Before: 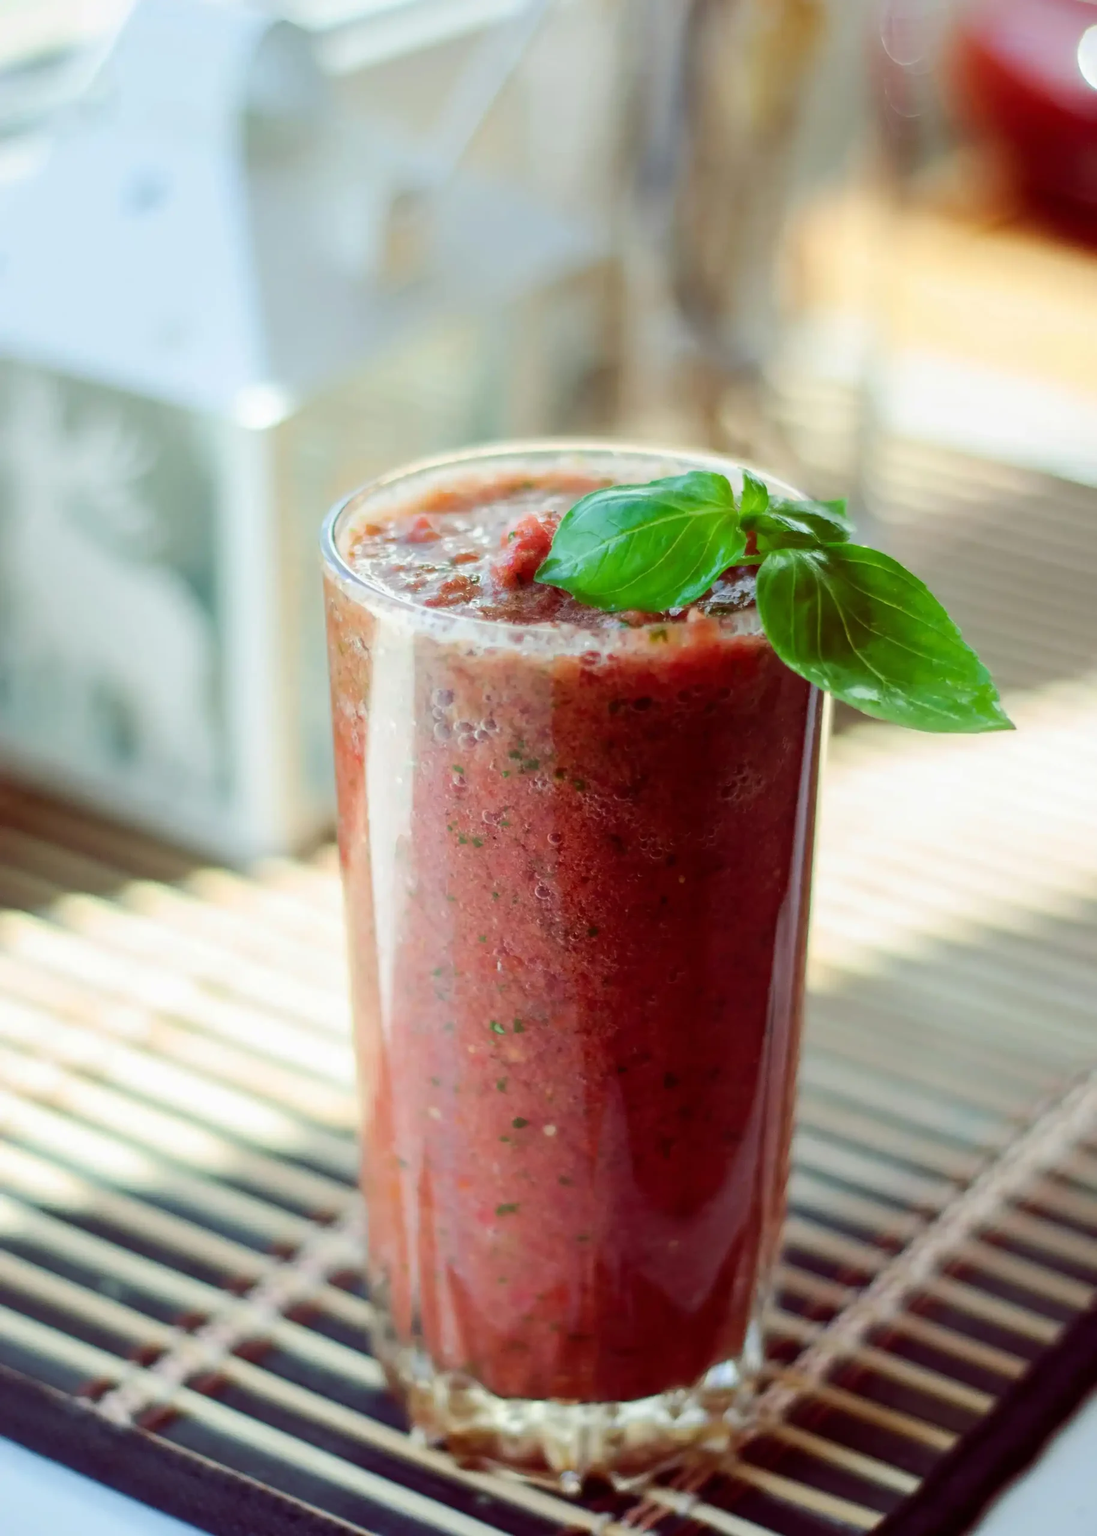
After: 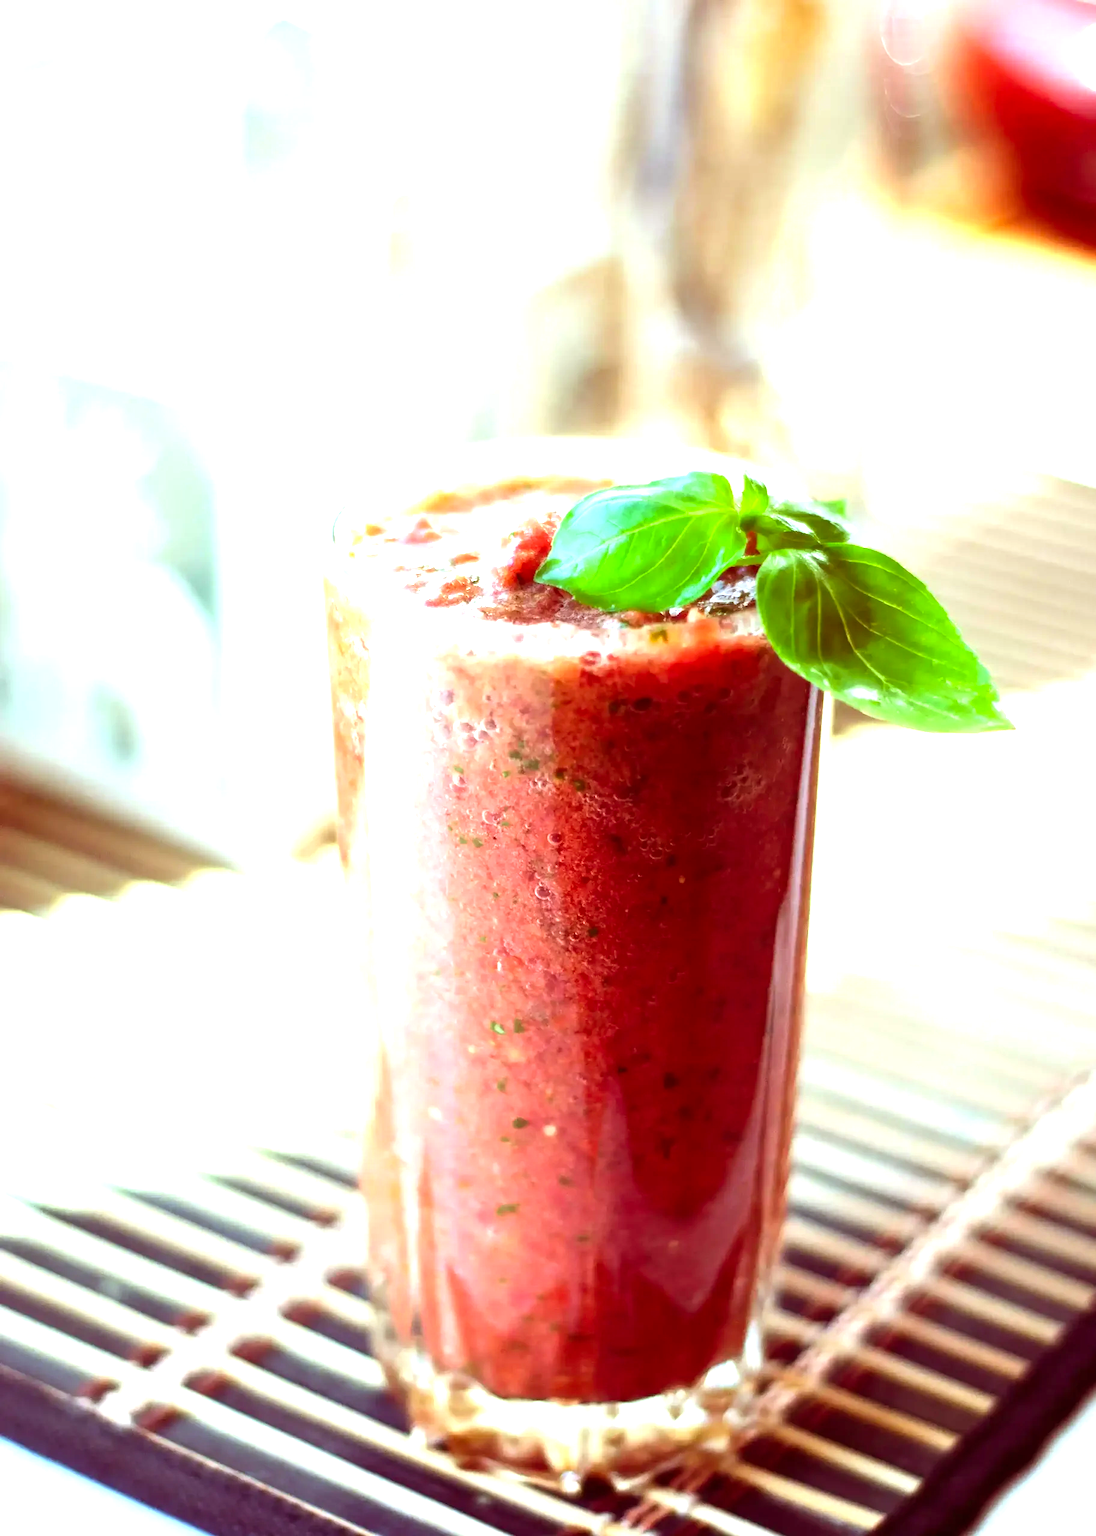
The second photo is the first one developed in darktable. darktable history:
exposure: black level correction 0, exposure 1.5 EV, compensate highlight preservation false
rgb levels: mode RGB, independent channels, levels [[0, 0.5, 1], [0, 0.521, 1], [0, 0.536, 1]]
